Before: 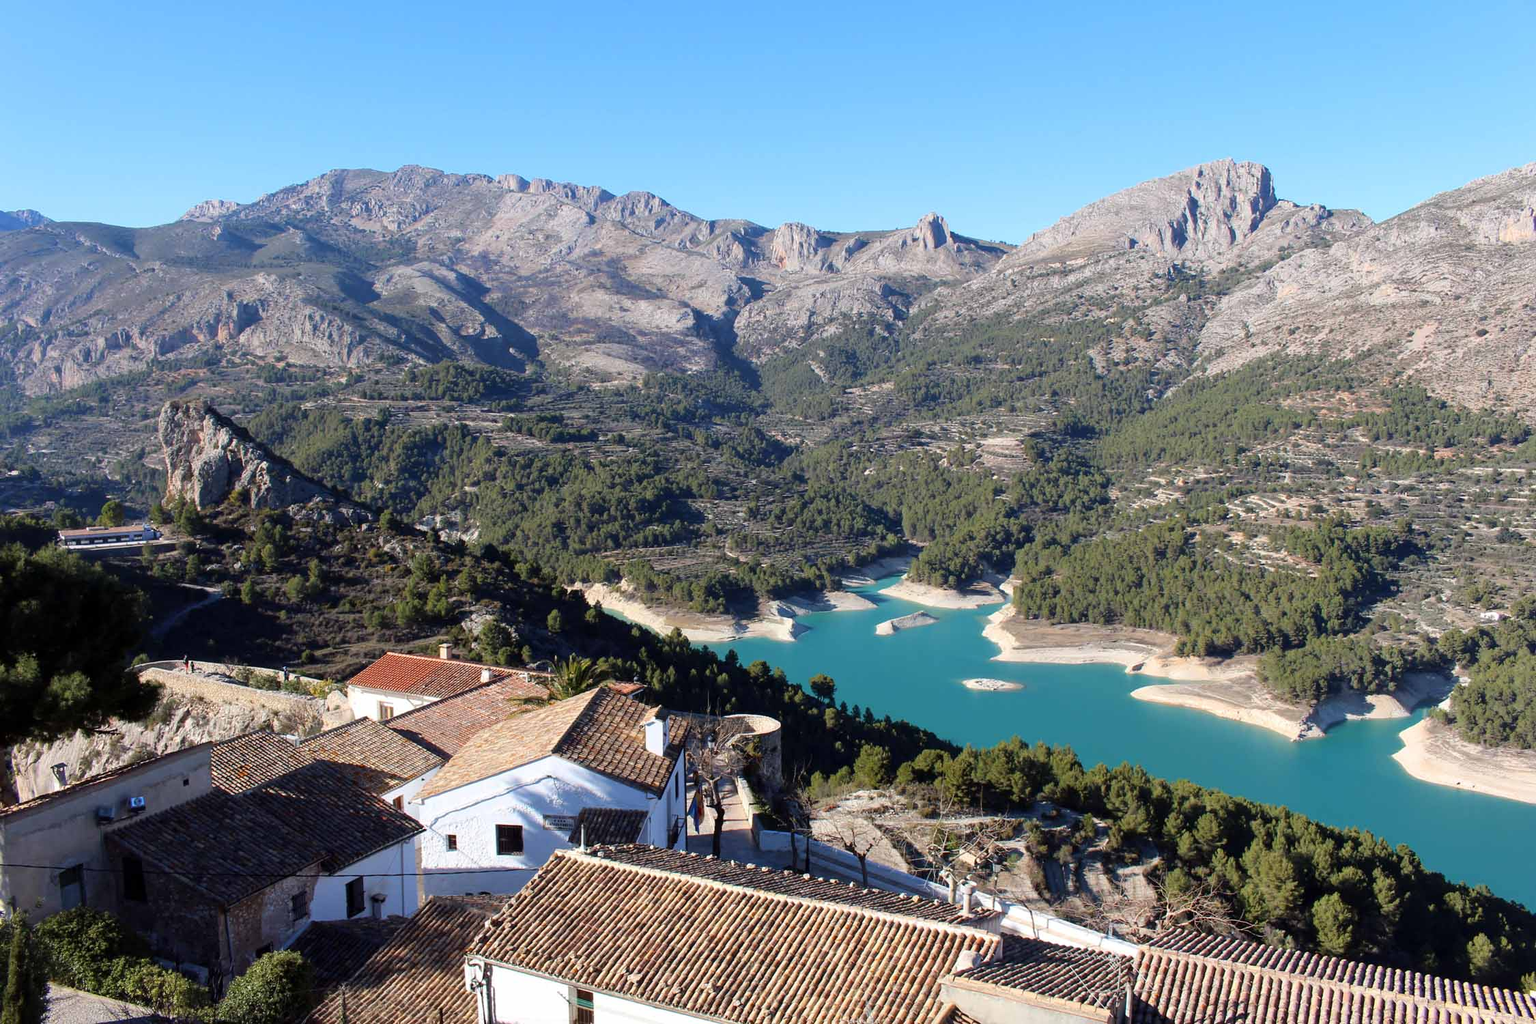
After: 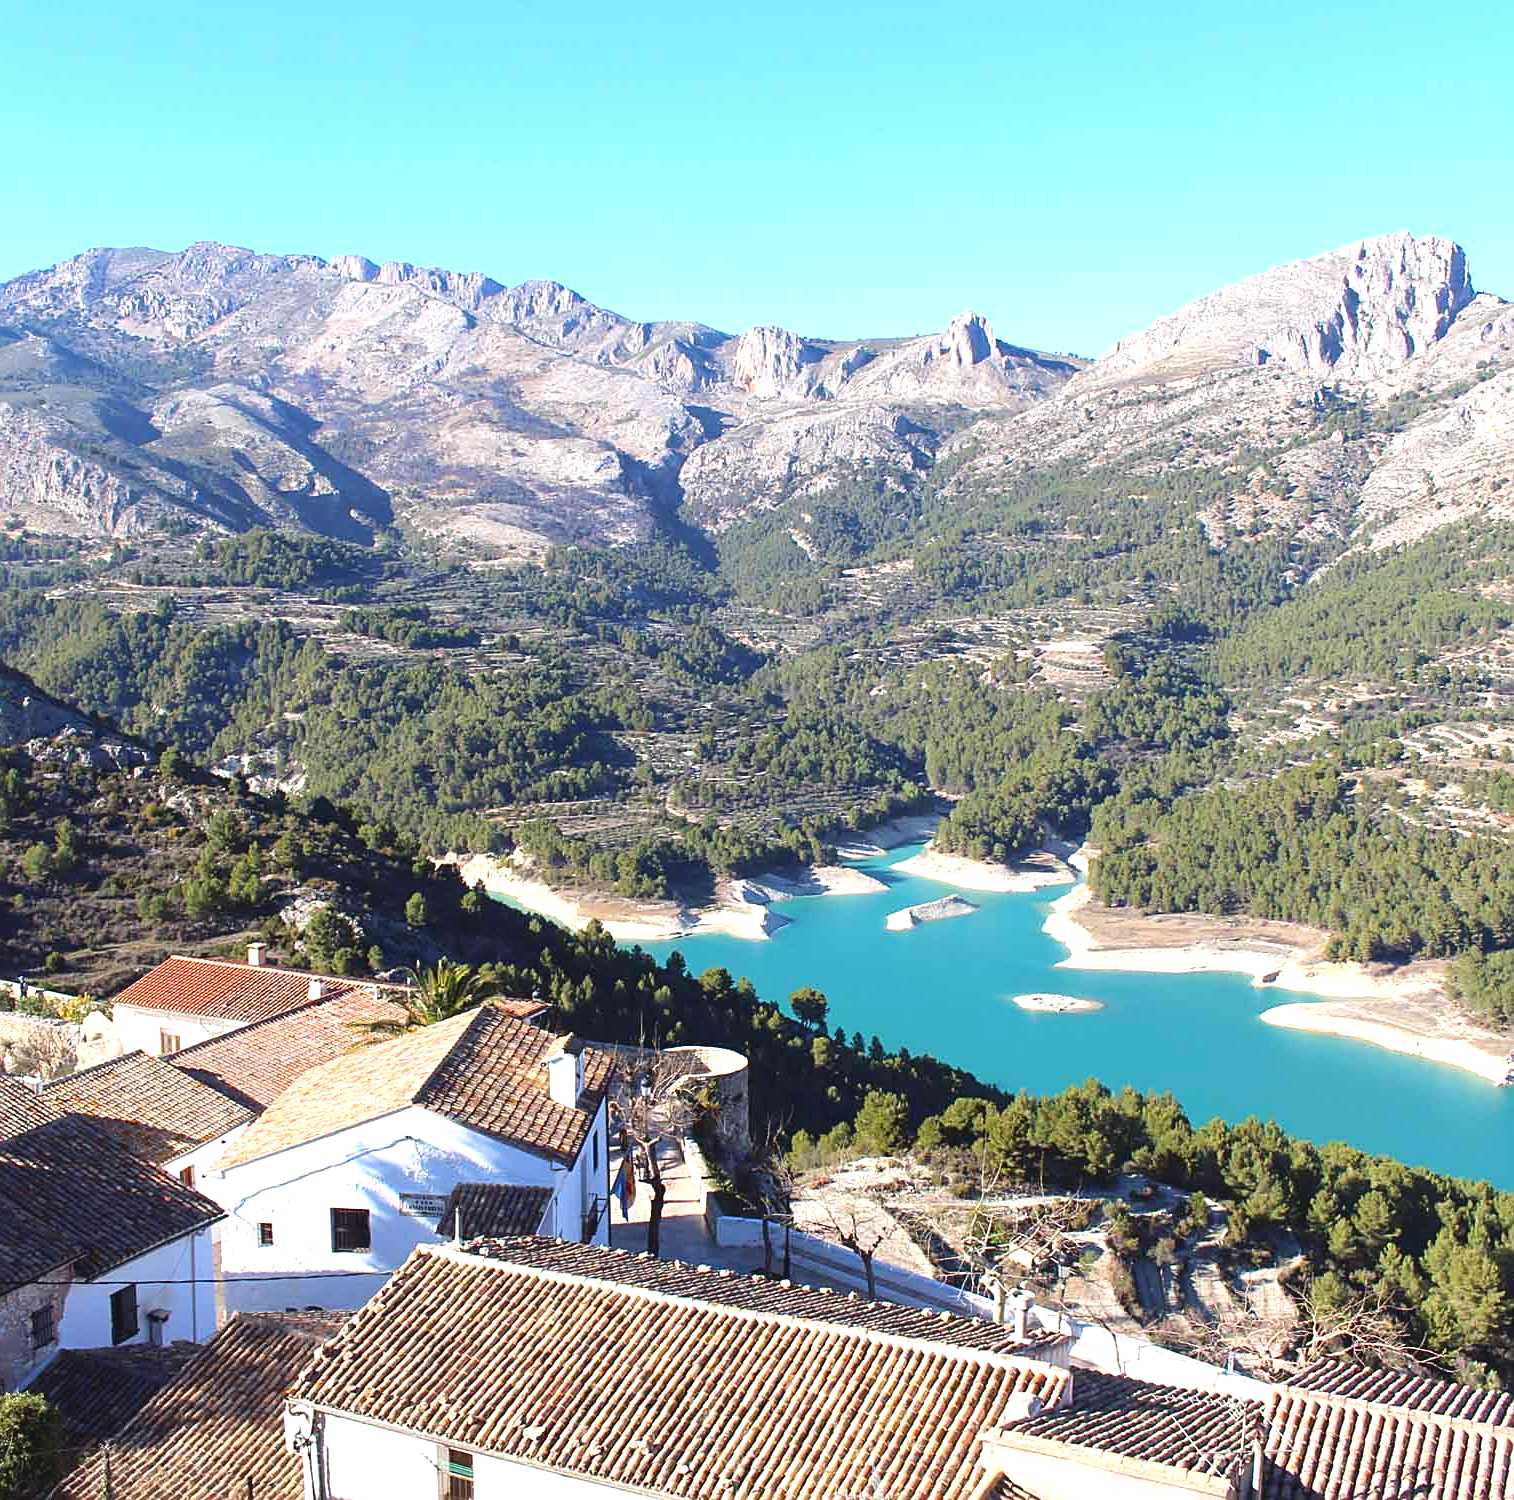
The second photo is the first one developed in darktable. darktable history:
crop and rotate: left 17.608%, right 15.072%
exposure: black level correction 0, exposure 1 EV, compensate highlight preservation false
sharpen: on, module defaults
contrast brightness saturation: contrast -0.117
